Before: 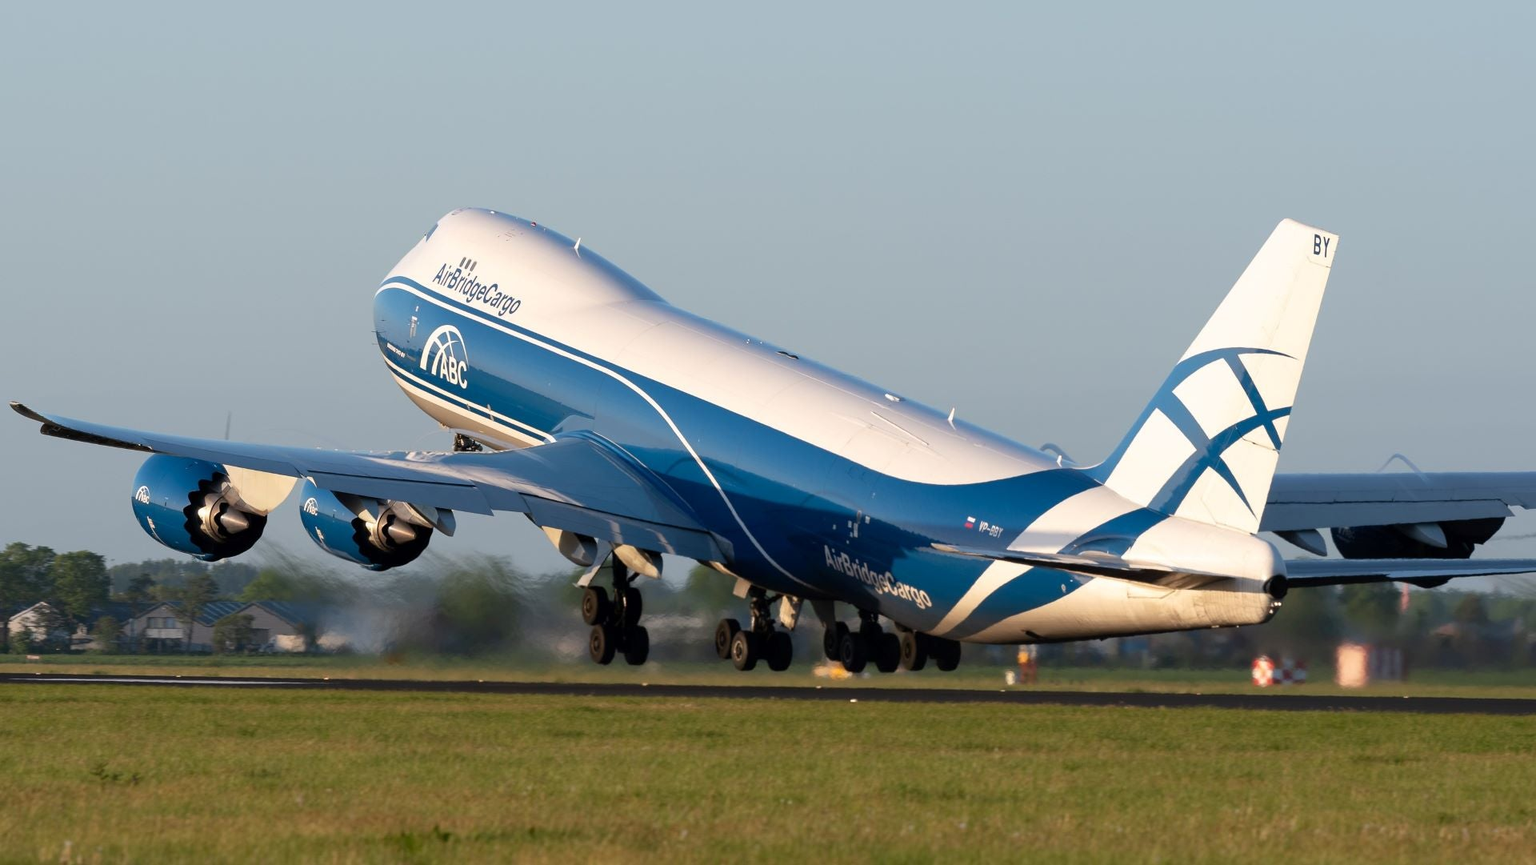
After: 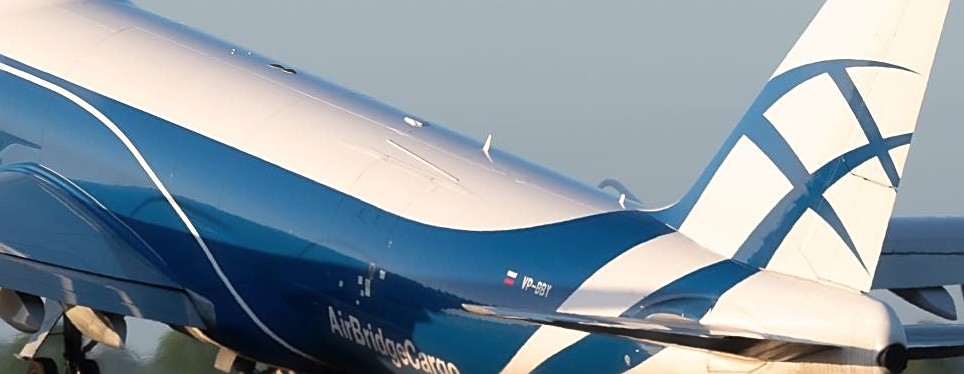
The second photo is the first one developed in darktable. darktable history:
haze removal: strength -0.1, adaptive false
crop: left 36.607%, top 34.735%, right 13.146%, bottom 30.611%
sharpen: on, module defaults
